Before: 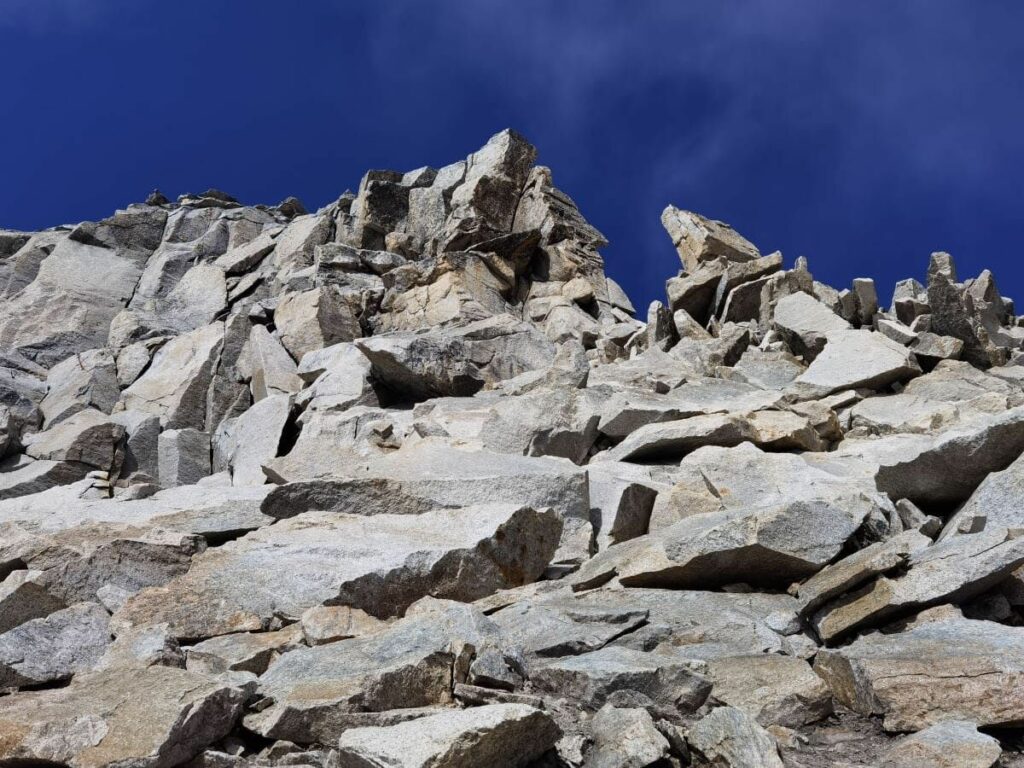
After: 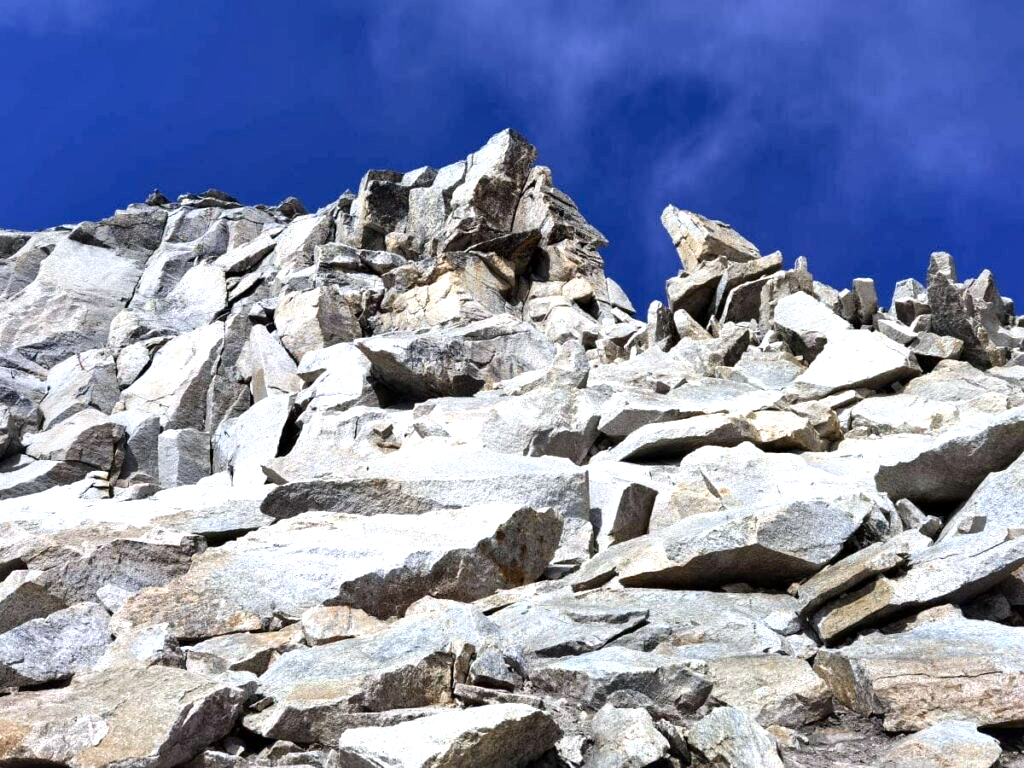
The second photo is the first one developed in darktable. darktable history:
exposure: exposure 0.781 EV, compensate highlight preservation false
white balance: red 0.98, blue 1.034
local contrast: mode bilateral grid, contrast 20, coarseness 50, detail 150%, midtone range 0.2
contrast brightness saturation: contrast 0.1, brightness 0.03, saturation 0.09
